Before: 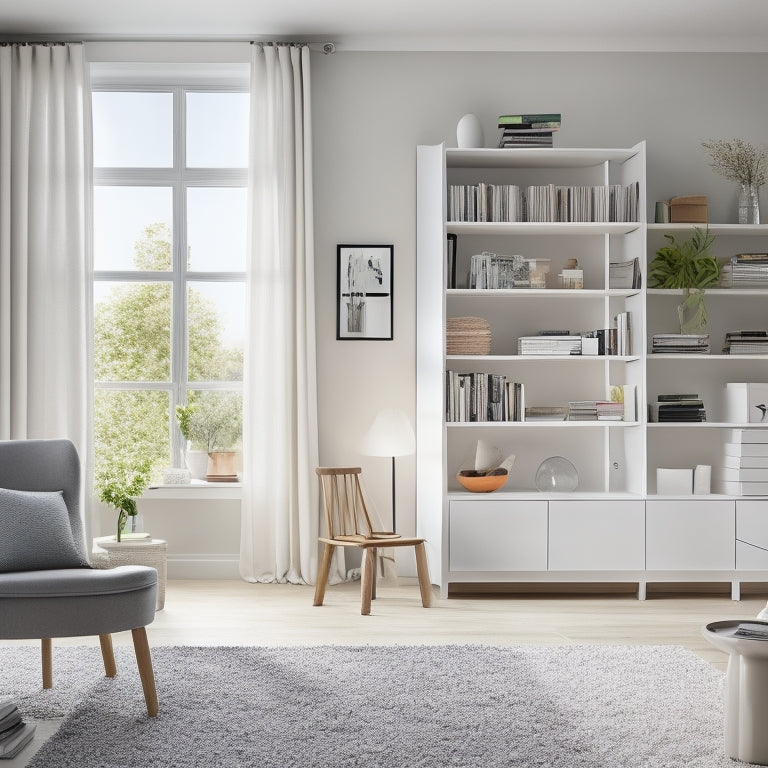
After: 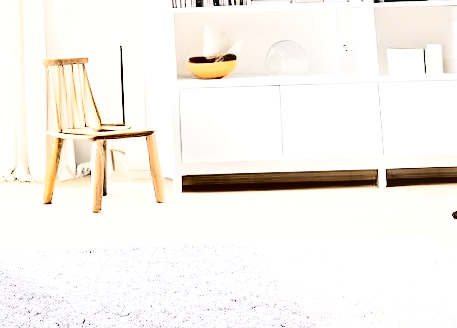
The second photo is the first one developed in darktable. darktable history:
crop and rotate: left 35.509%, top 50.238%, bottom 4.934%
exposure: black level correction 0, exposure 1.2 EV, compensate exposure bias true, compensate highlight preservation false
rotate and perspective: rotation -1.68°, lens shift (vertical) -0.146, crop left 0.049, crop right 0.912, crop top 0.032, crop bottom 0.96
shadows and highlights: soften with gaussian
base curve: curves: ch0 [(0, 0) (0.204, 0.334) (0.55, 0.733) (1, 1)], preserve colors none
white balance: emerald 1
contrast brightness saturation: contrast 0.39, brightness 0.1
haze removal: compatibility mode true, adaptive false
